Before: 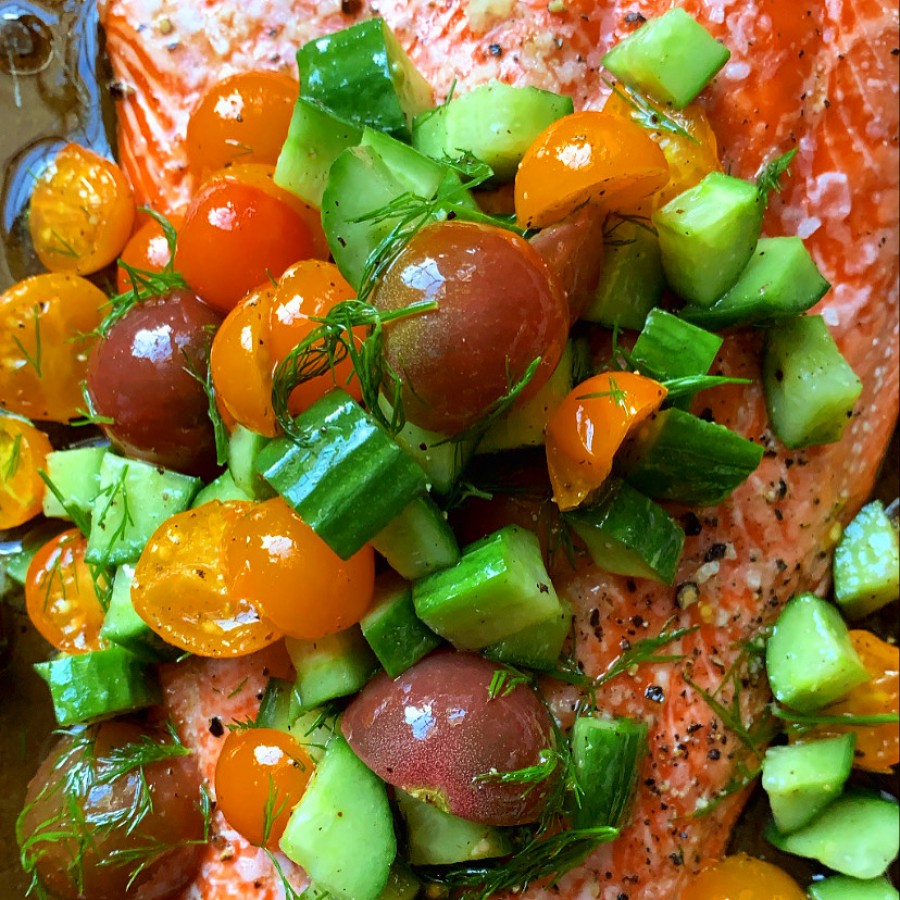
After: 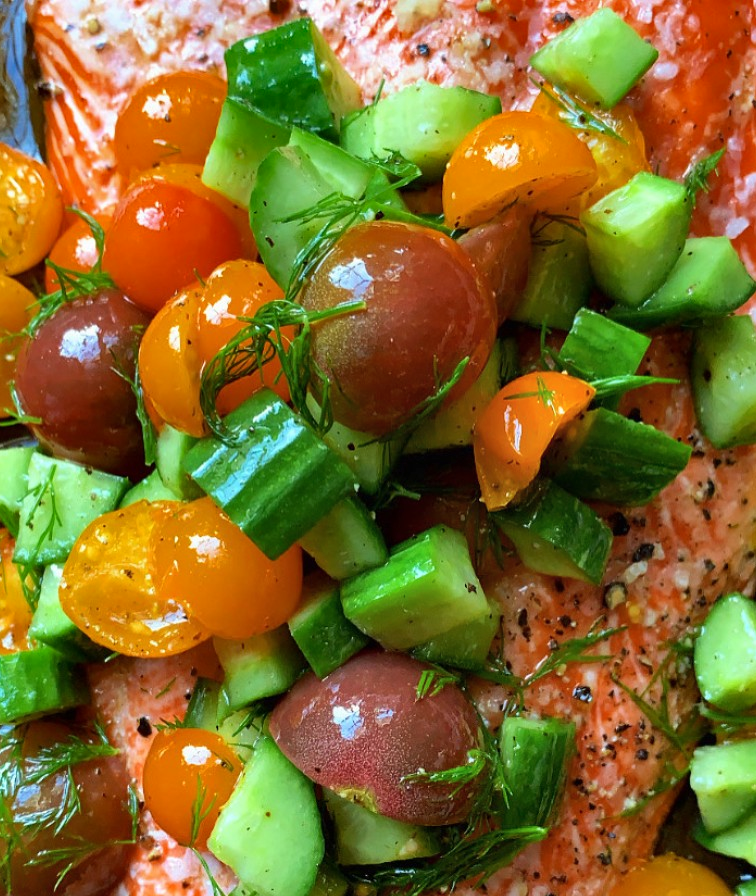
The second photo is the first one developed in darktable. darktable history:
shadows and highlights: soften with gaussian
crop: left 8.026%, right 7.374%
